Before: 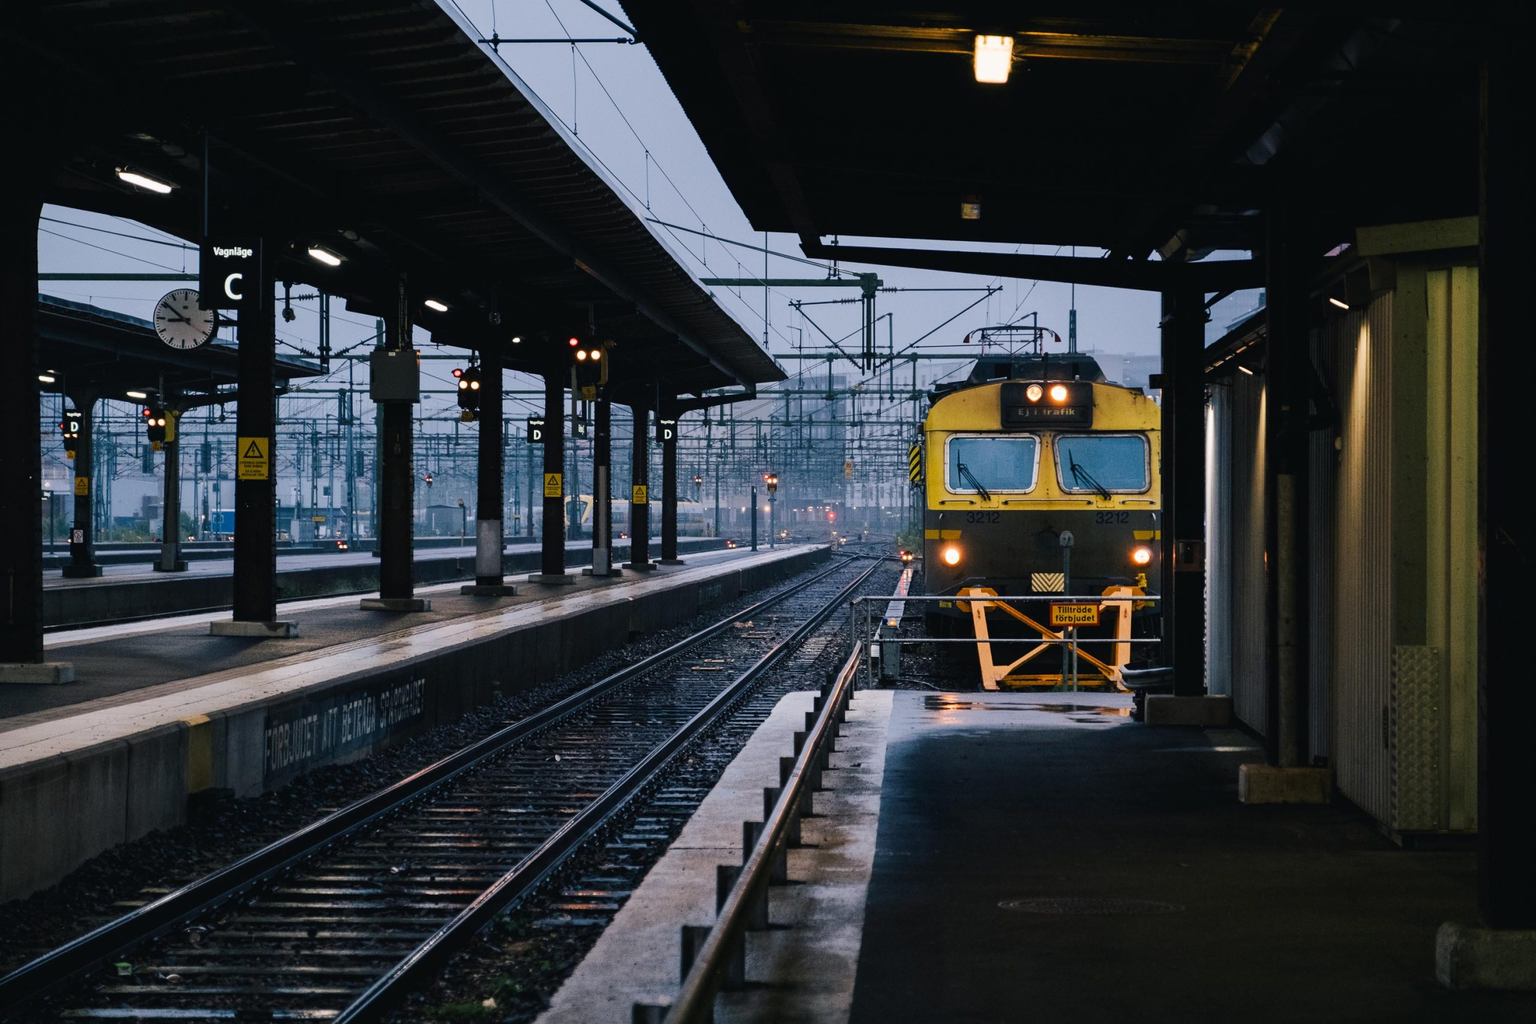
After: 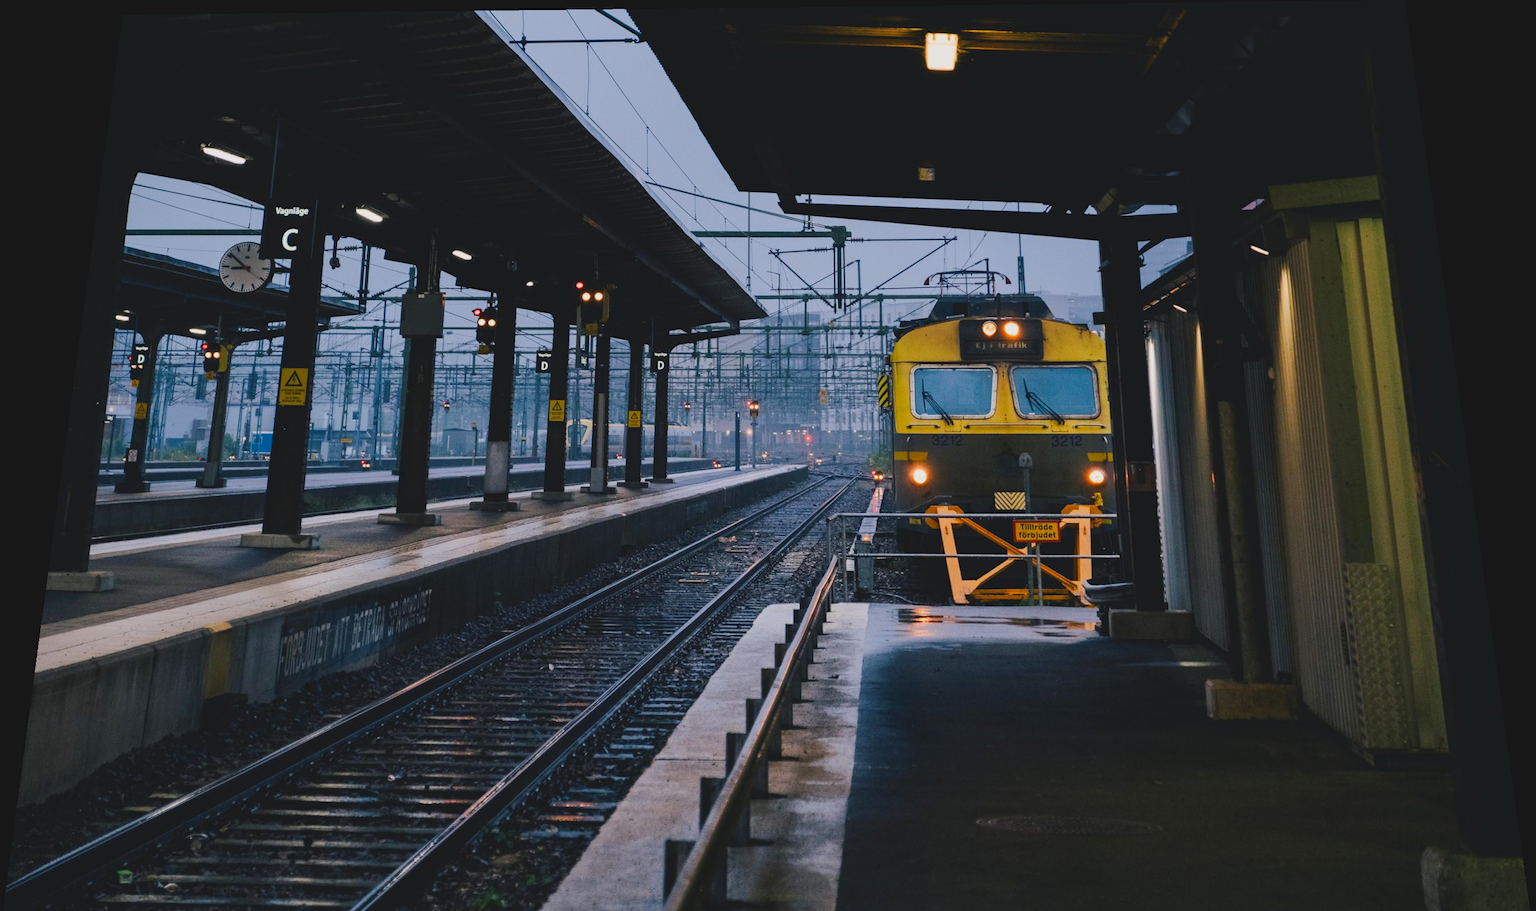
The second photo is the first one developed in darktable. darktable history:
rotate and perspective: rotation 0.128°, lens shift (vertical) -0.181, lens shift (horizontal) -0.044, shear 0.001, automatic cropping off
lowpass: radius 0.1, contrast 0.85, saturation 1.1, unbound 0
crop and rotate: top 0%, bottom 5.097%
base curve: preserve colors none
